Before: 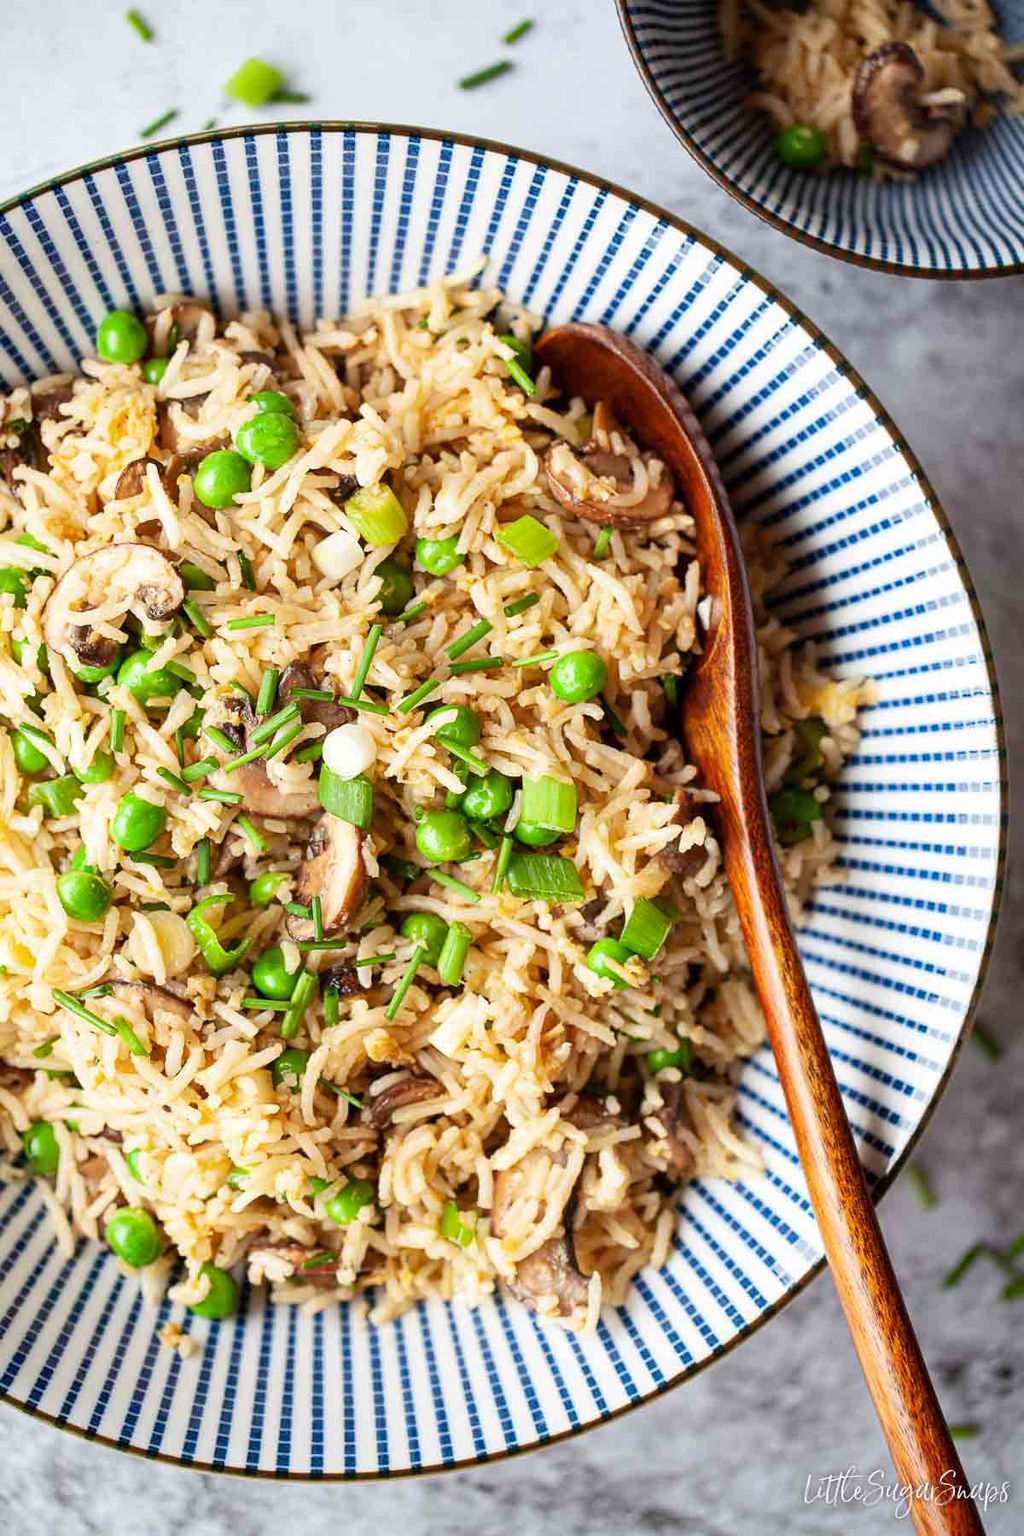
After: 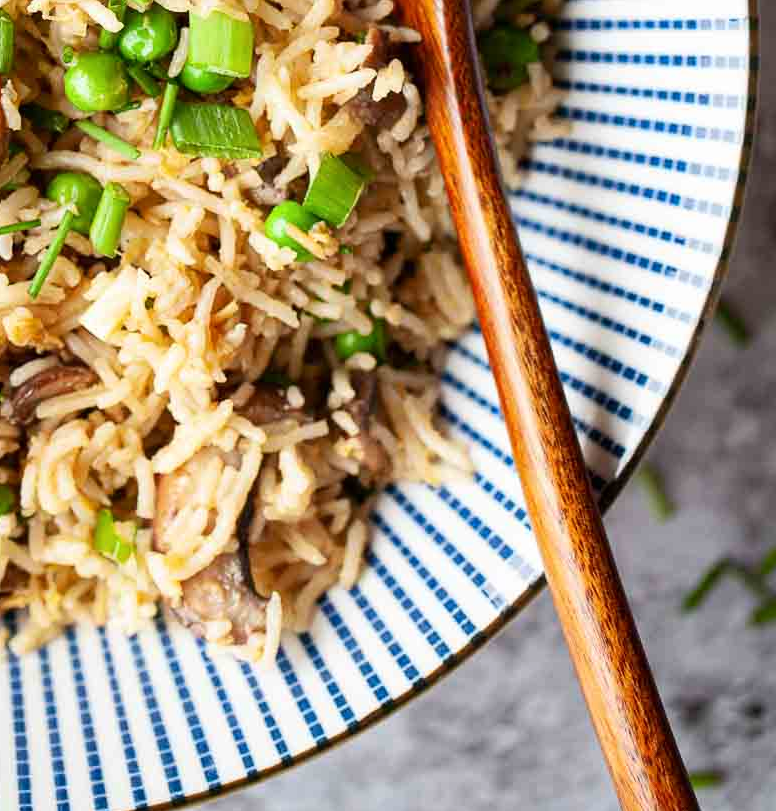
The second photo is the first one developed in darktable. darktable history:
crop and rotate: left 35.26%, top 49.9%, bottom 5.01%
contrast brightness saturation: contrast 0.072
